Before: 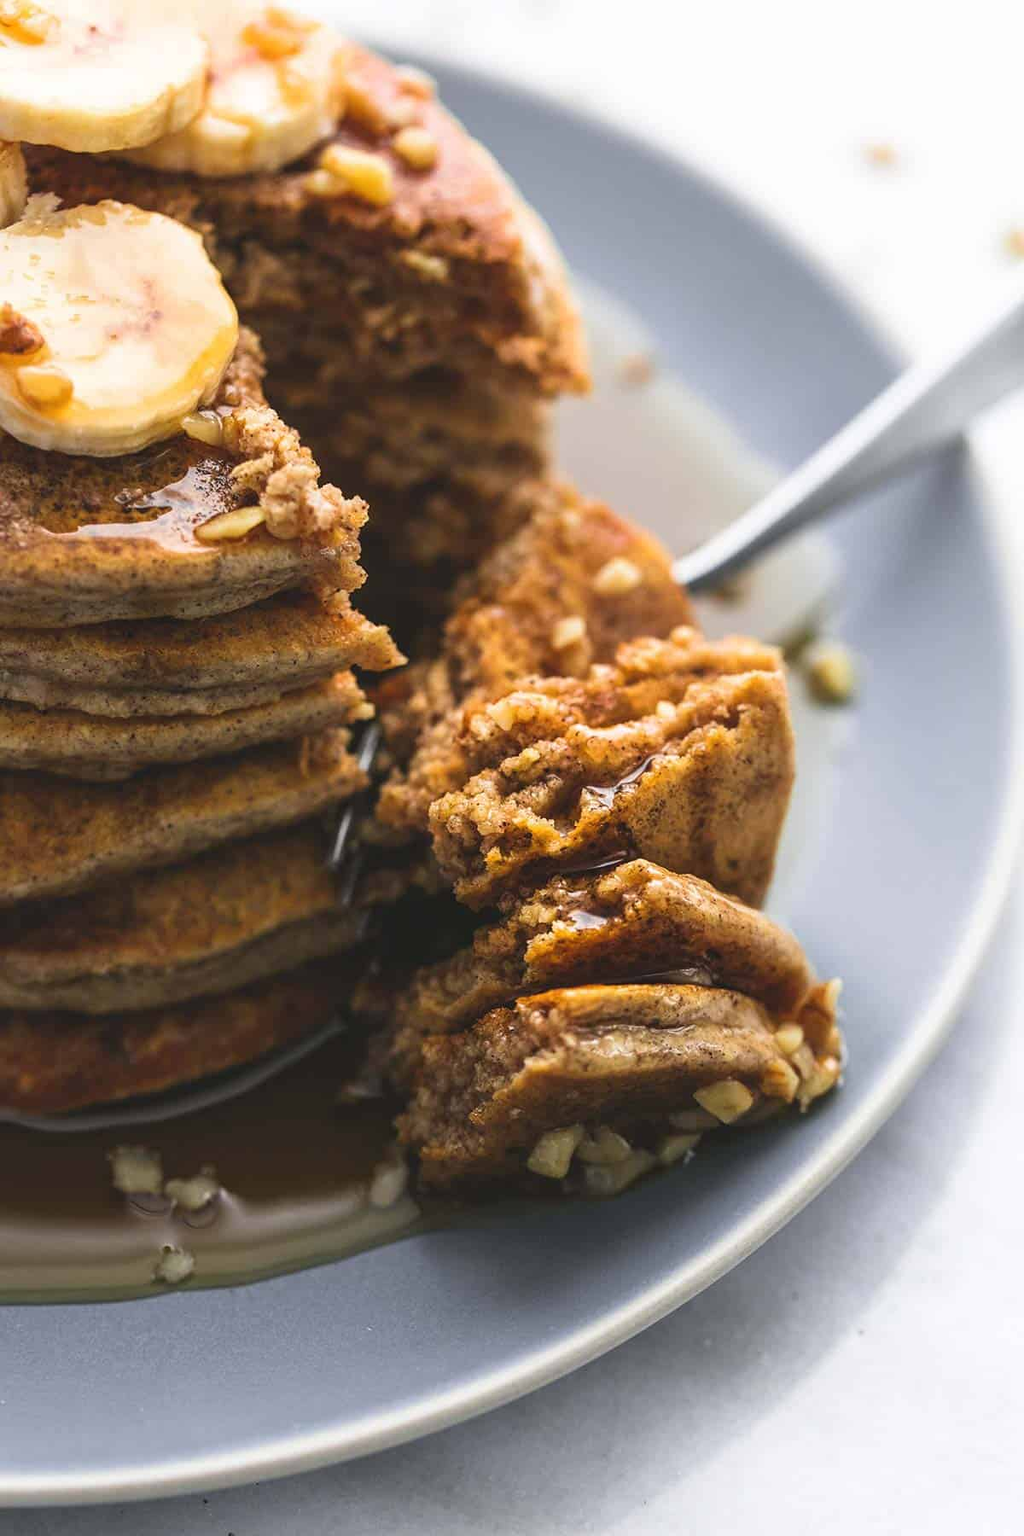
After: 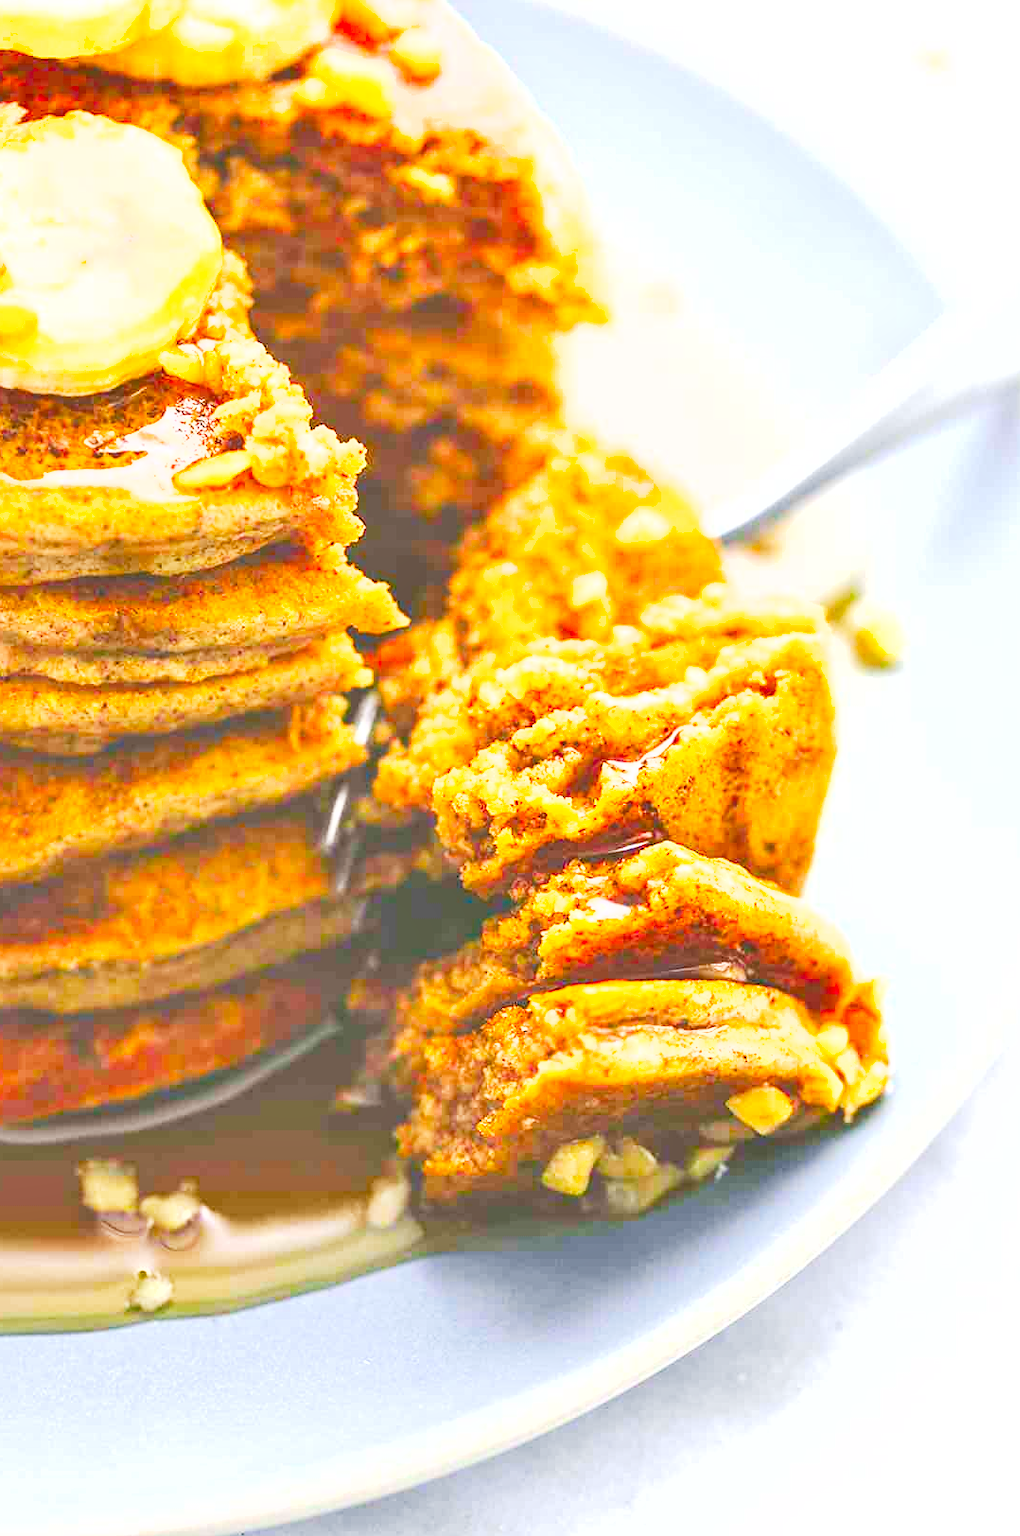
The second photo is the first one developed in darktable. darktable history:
levels: levels [0.093, 0.434, 0.988]
tone equalizer: -8 EV -0.002 EV, -7 EV 0.005 EV, -6 EV -0.013 EV, -5 EV 0.018 EV, -4 EV -0.014 EV, -3 EV 0.021 EV, -2 EV -0.045 EV, -1 EV -0.294 EV, +0 EV -0.611 EV, smoothing diameter 2.03%, edges refinement/feathering 23.66, mask exposure compensation -1.57 EV, filter diffusion 5
crop: left 3.768%, top 6.513%, right 6.26%, bottom 3.215%
exposure: black level correction 0, exposure 1.745 EV, compensate exposure bias true, compensate highlight preservation false
color balance rgb: white fulcrum 0.062 EV, perceptual saturation grading › global saturation 36.686%, perceptual saturation grading › shadows 35.982%, perceptual brilliance grading › global brilliance 3.017%
shadows and highlights: shadows 34.35, highlights -34.82, soften with gaussian
tone curve: curves: ch0 [(0, 0) (0.003, 0.006) (0.011, 0.015) (0.025, 0.032) (0.044, 0.054) (0.069, 0.079) (0.1, 0.111) (0.136, 0.146) (0.177, 0.186) (0.224, 0.229) (0.277, 0.286) (0.335, 0.348) (0.399, 0.426) (0.468, 0.514) (0.543, 0.609) (0.623, 0.706) (0.709, 0.789) (0.801, 0.862) (0.898, 0.926) (1, 1)], preserve colors none
